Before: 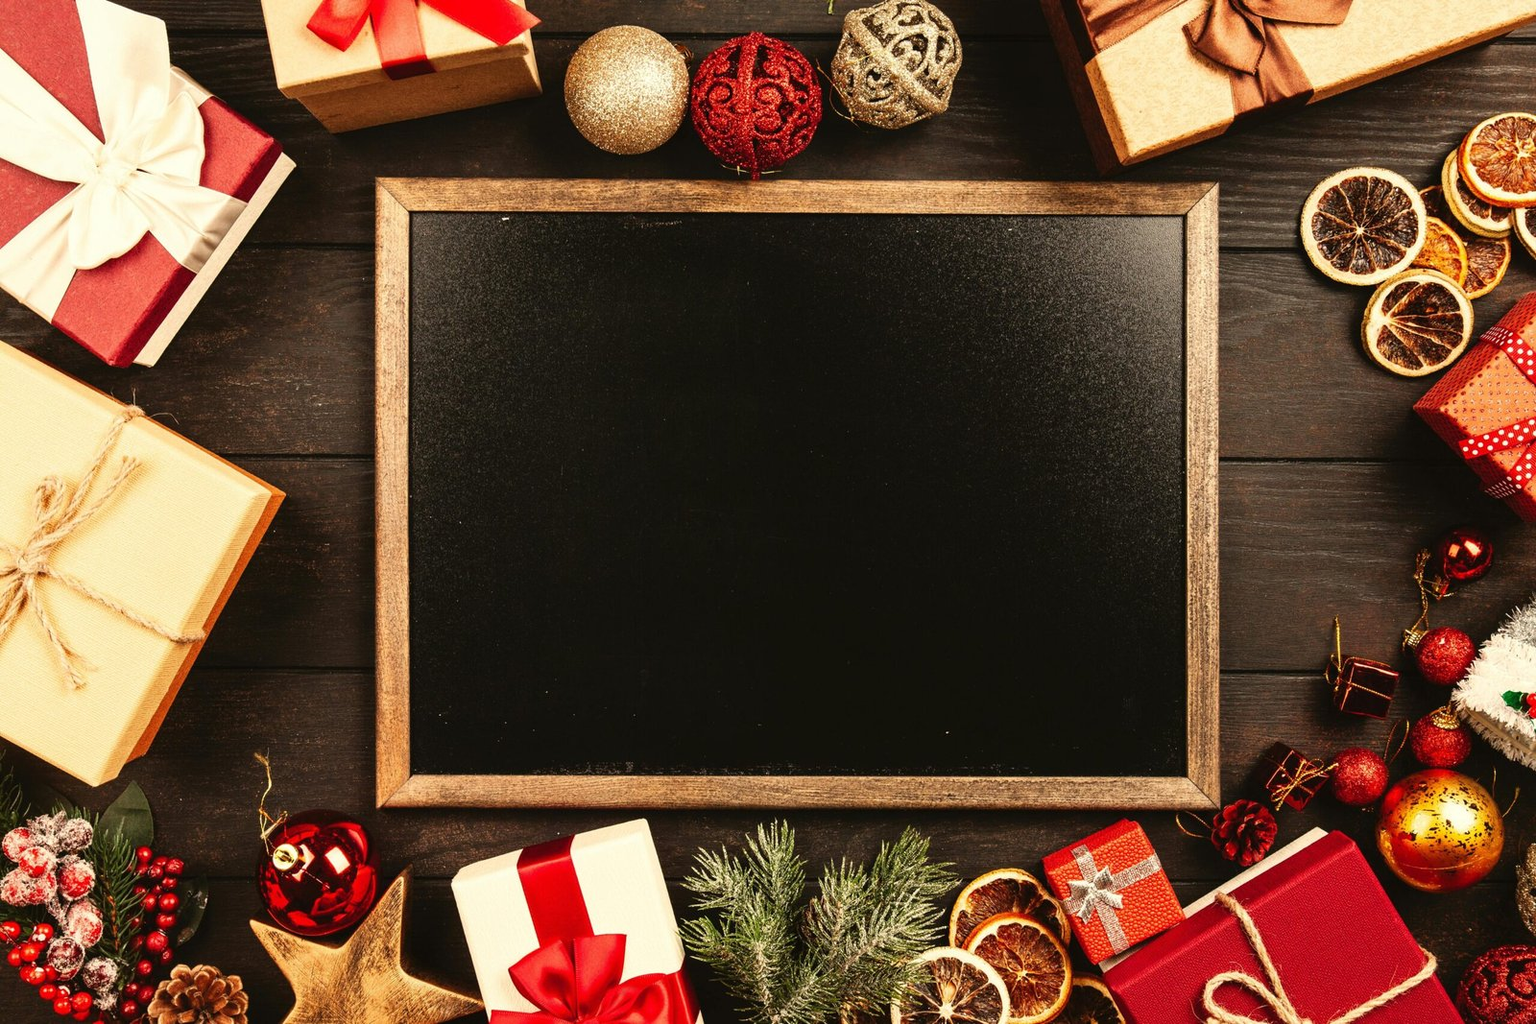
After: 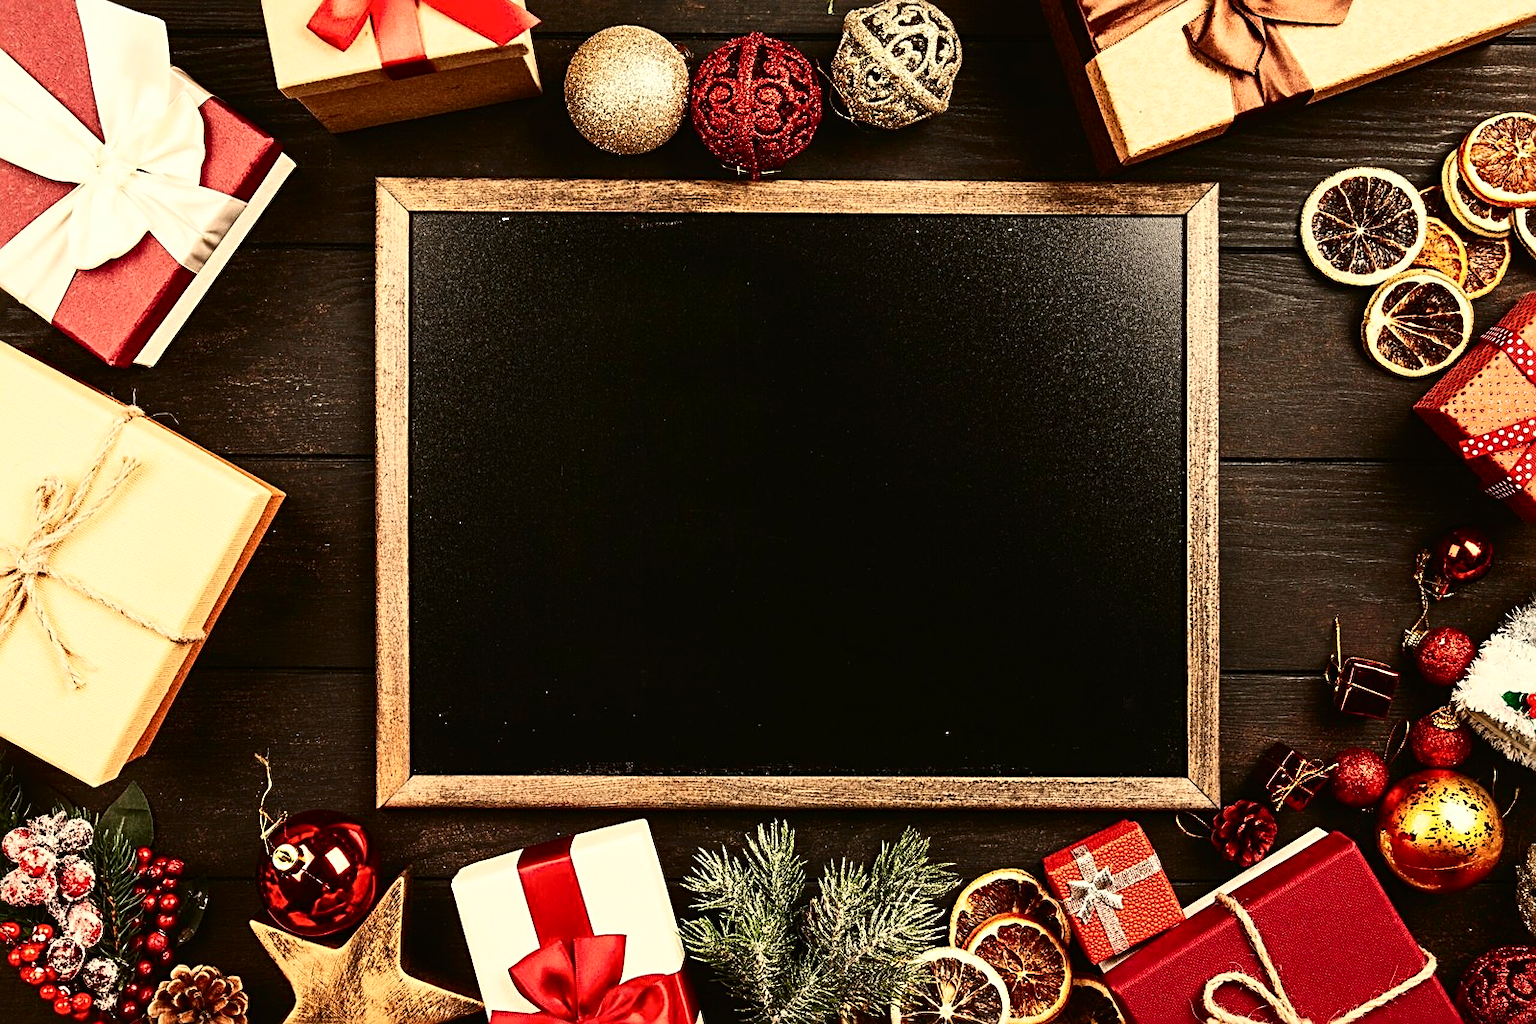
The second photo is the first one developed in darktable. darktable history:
contrast brightness saturation: contrast 0.289
sharpen: radius 2.694, amount 0.656
